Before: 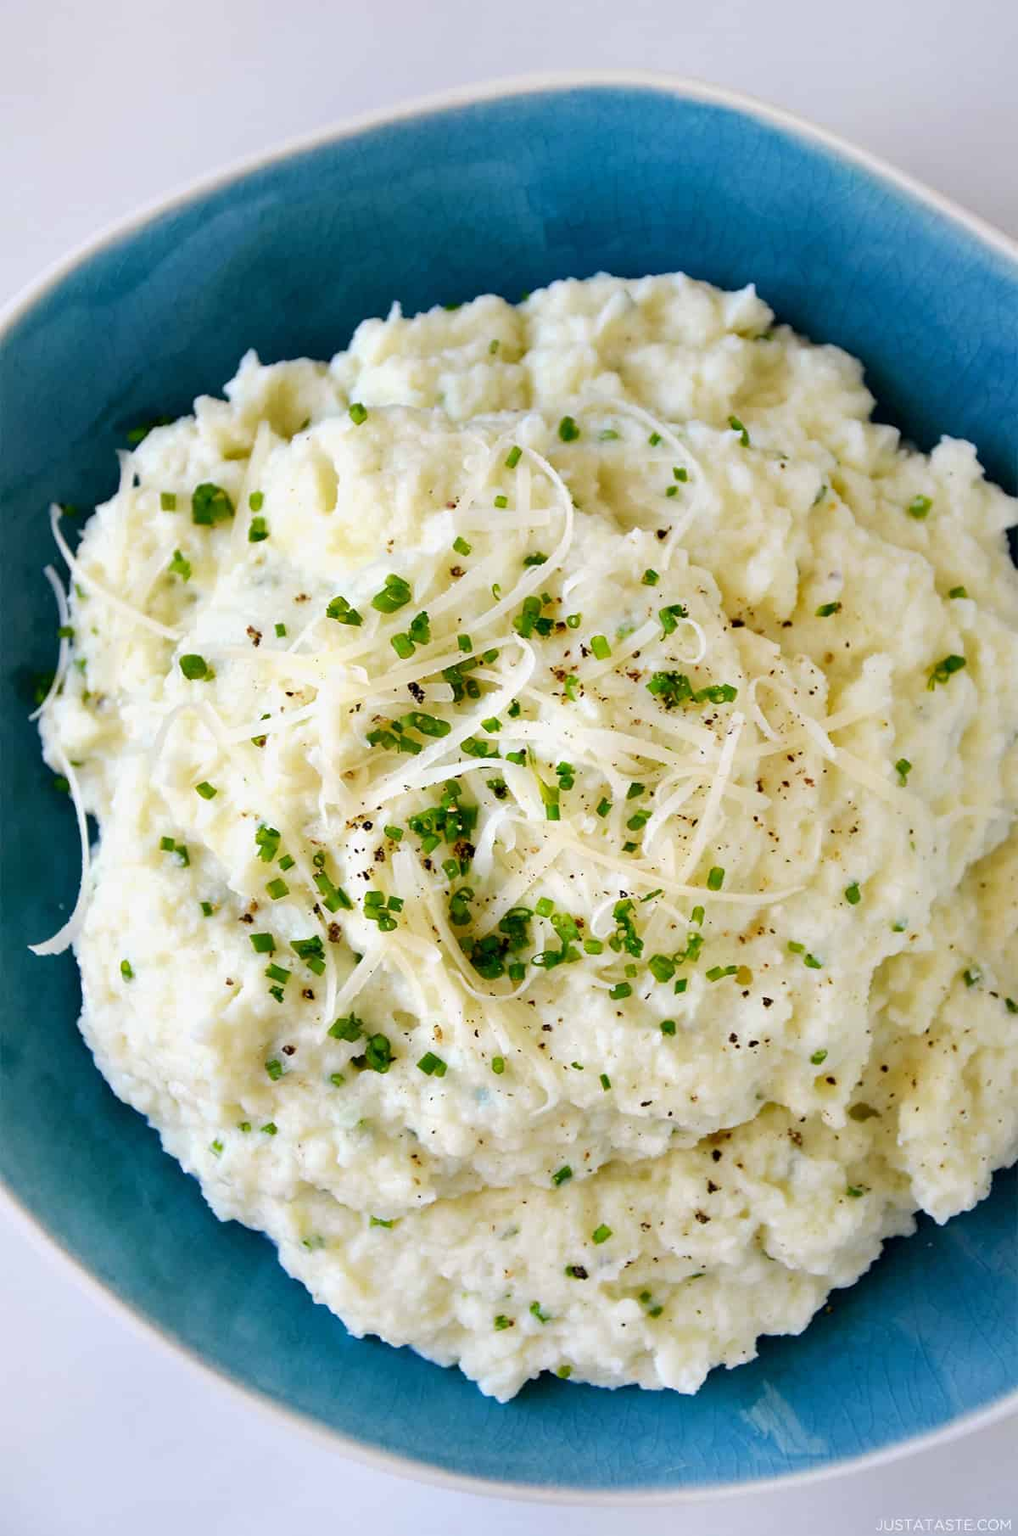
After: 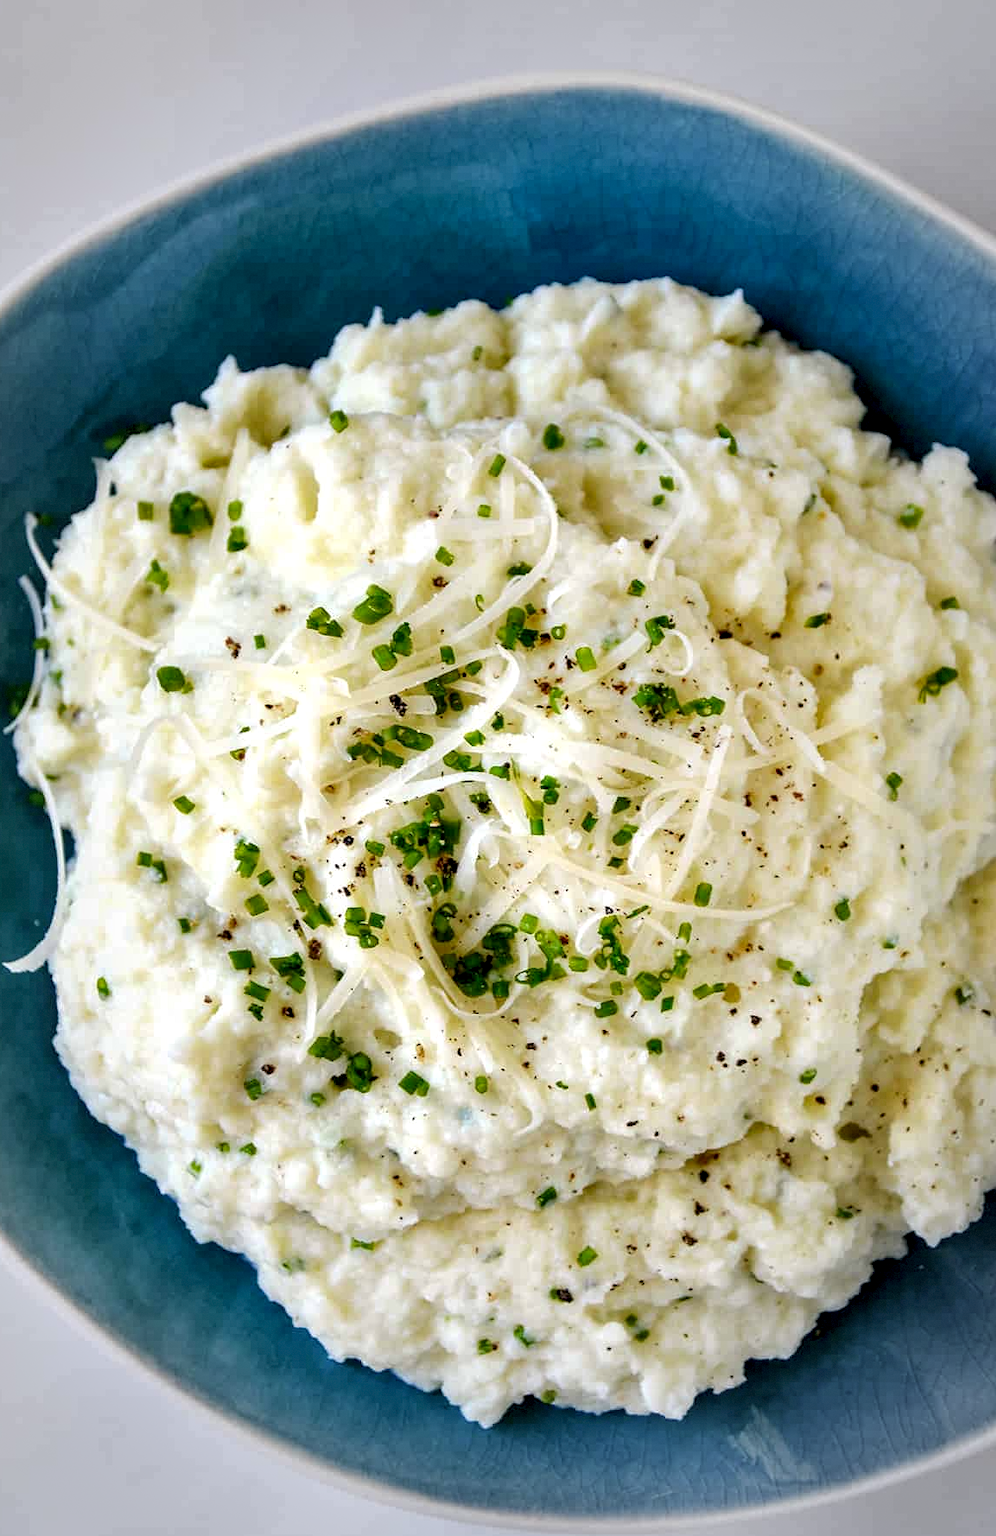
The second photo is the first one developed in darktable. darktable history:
local contrast: detail 150%
crop and rotate: left 2.577%, right 1.302%, bottom 1.766%
vignetting: fall-off start 65.45%, brightness -0.32, width/height ratio 0.887, dithering 8-bit output
